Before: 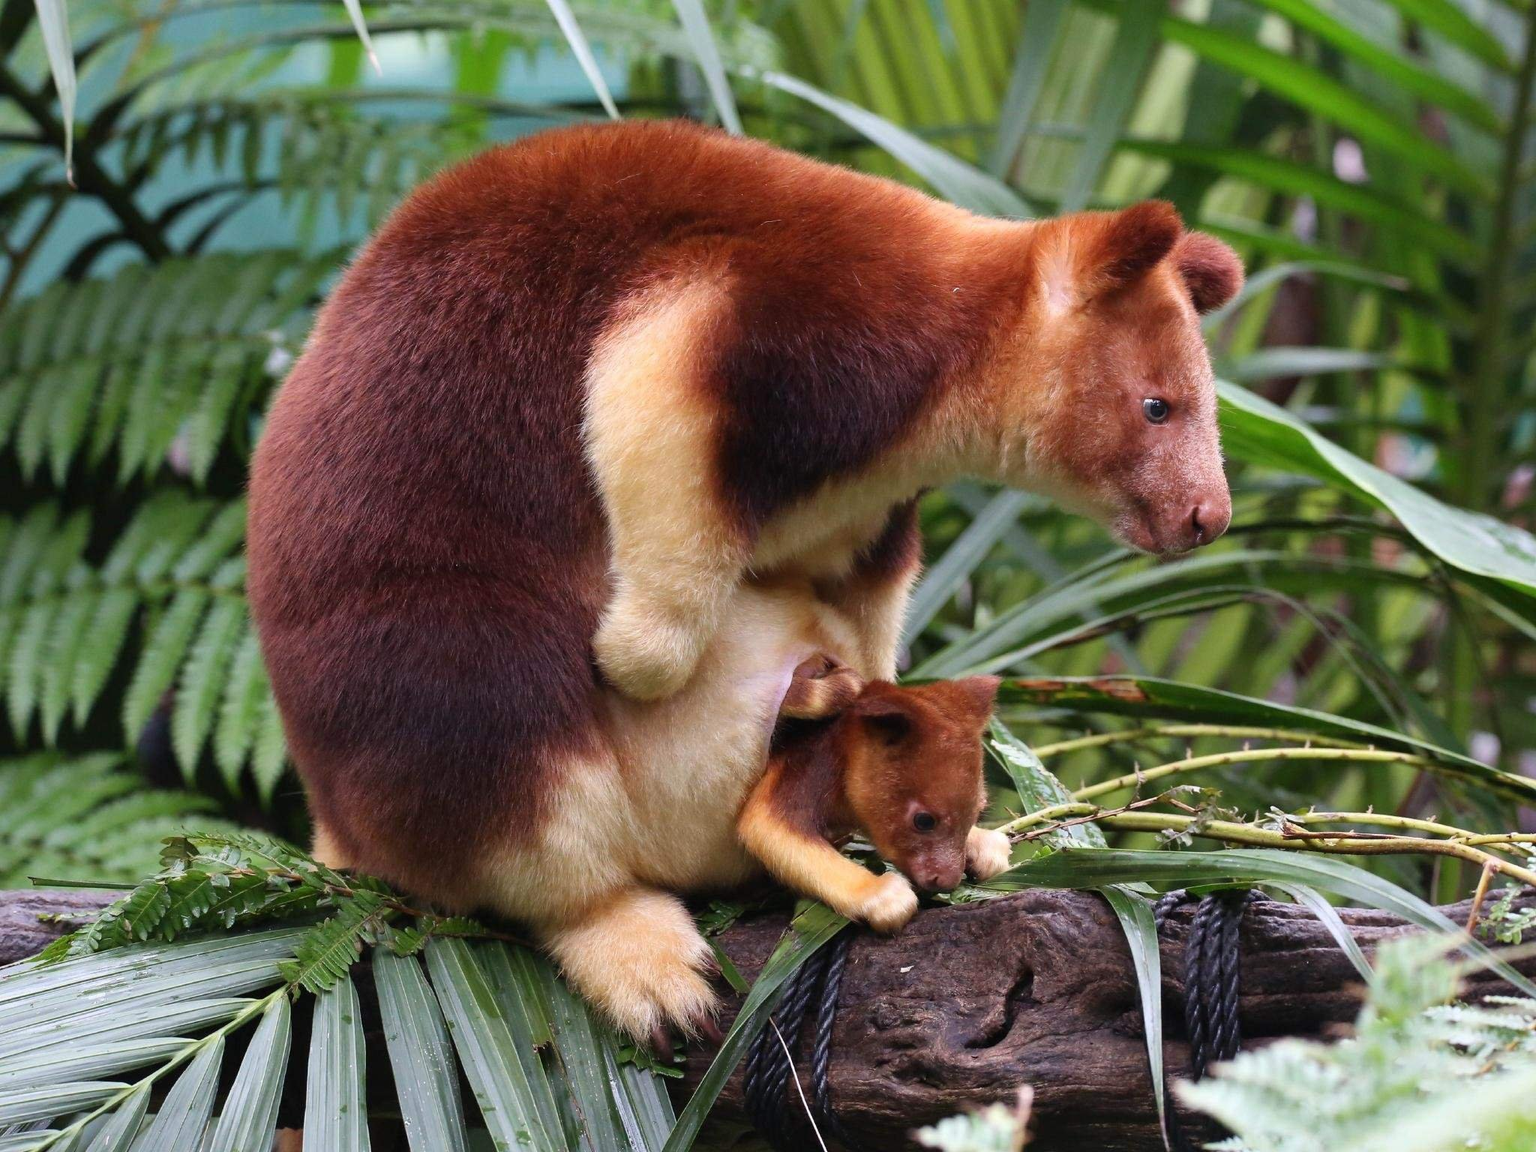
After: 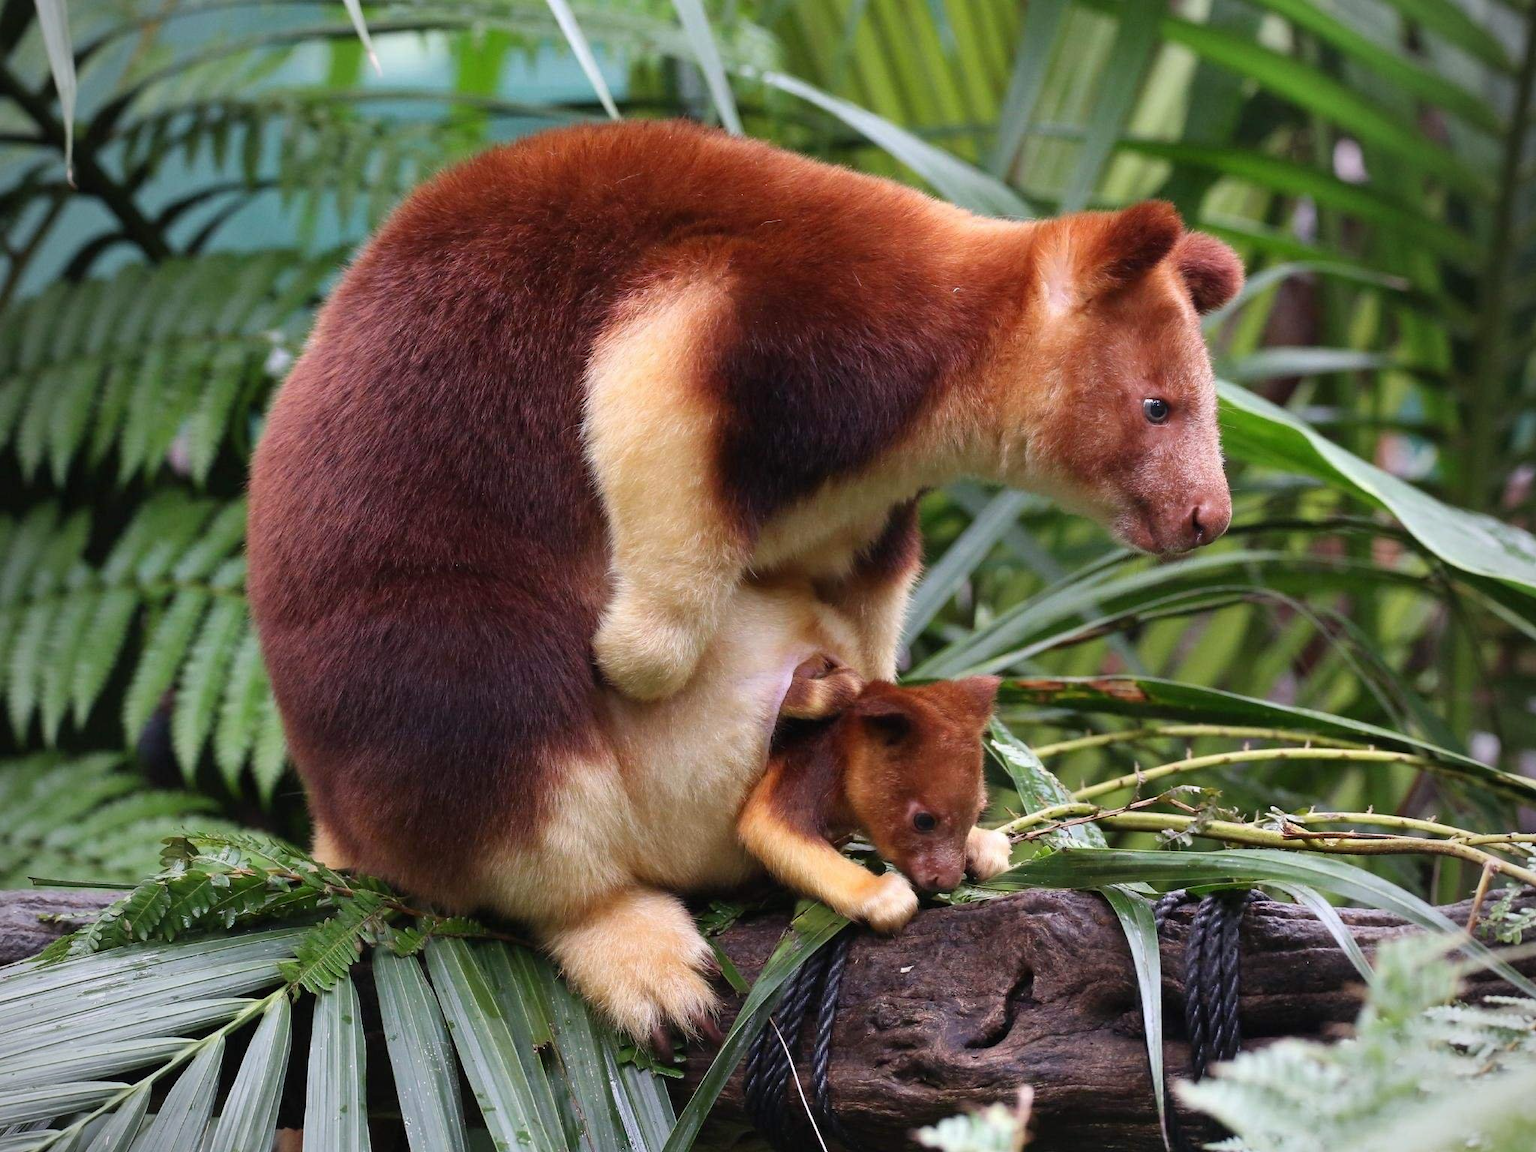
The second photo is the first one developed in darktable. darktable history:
vignetting: fall-off radius 61.2%, unbound false
